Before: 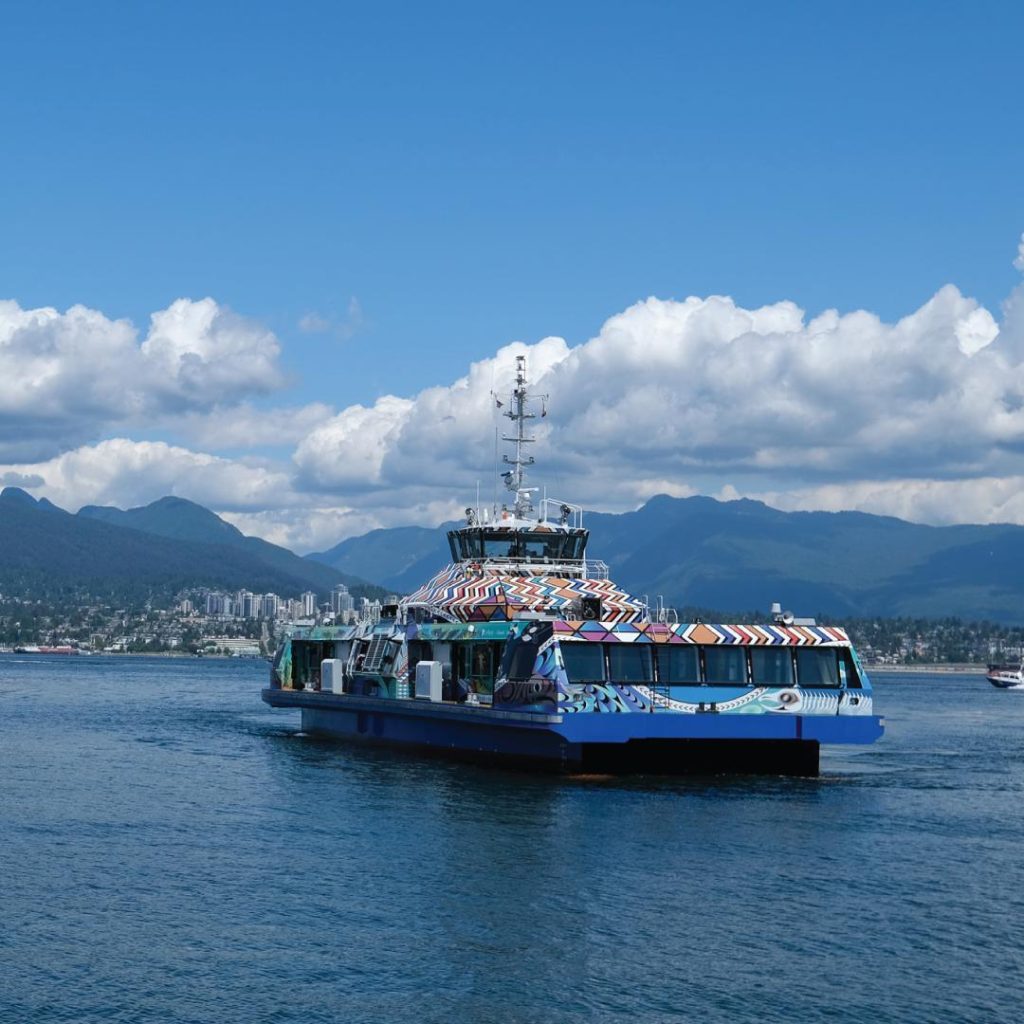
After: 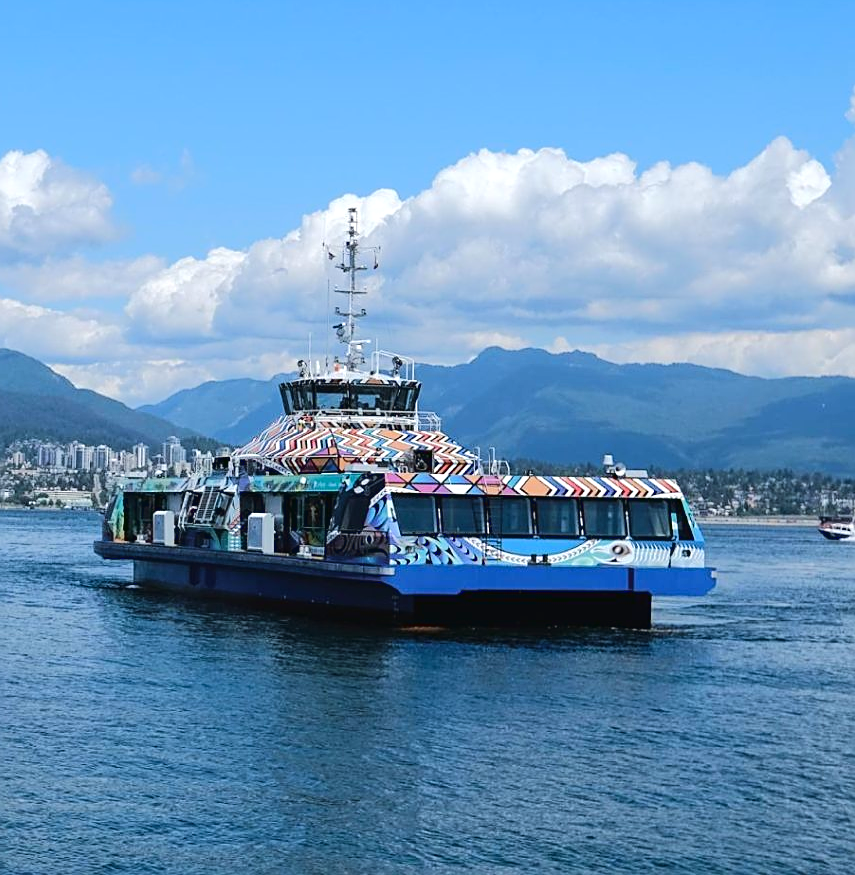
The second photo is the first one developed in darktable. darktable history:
exposure: exposure 0.203 EV, compensate highlight preservation false
sharpen: on, module defaults
crop: left 16.486%, top 14.504%
tone curve: curves: ch0 [(0, 0.019) (0.066, 0.054) (0.184, 0.184) (0.369, 0.417) (0.501, 0.586) (0.617, 0.71) (0.743, 0.787) (0.997, 0.997)]; ch1 [(0, 0) (0.187, 0.156) (0.388, 0.372) (0.437, 0.428) (0.474, 0.472) (0.499, 0.5) (0.521, 0.514) (0.548, 0.567) (0.6, 0.629) (0.82, 0.831) (1, 1)]; ch2 [(0, 0) (0.234, 0.227) (0.352, 0.372) (0.459, 0.484) (0.5, 0.505) (0.518, 0.516) (0.529, 0.541) (0.56, 0.594) (0.607, 0.644) (0.74, 0.771) (0.858, 0.873) (0.999, 0.994)], color space Lab, linked channels, preserve colors none
